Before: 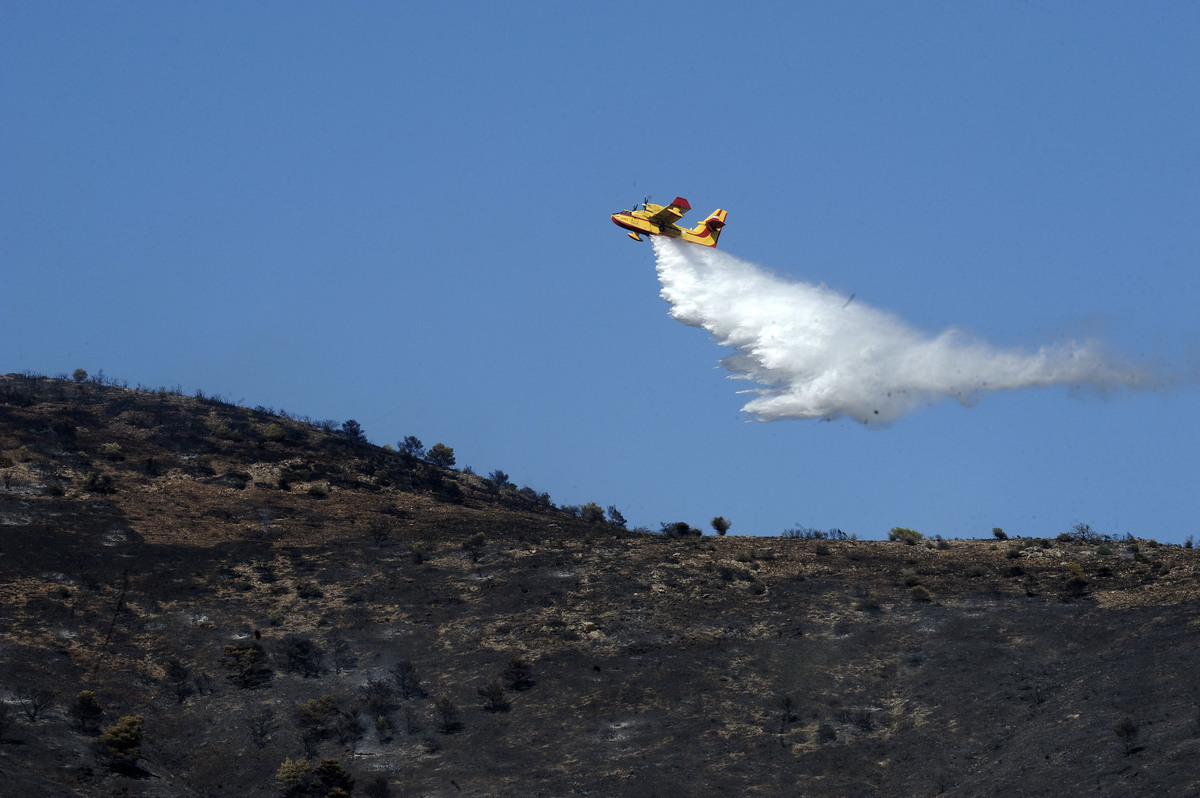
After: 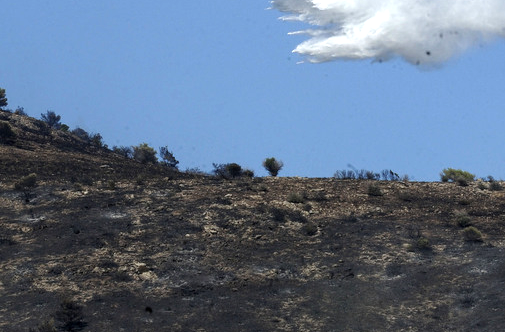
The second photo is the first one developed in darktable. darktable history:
exposure: exposure 0.558 EV, compensate highlight preservation false
local contrast: detail 109%
contrast brightness saturation: saturation -0.057
crop: left 37.353%, top 45.021%, right 20.538%, bottom 13.361%
